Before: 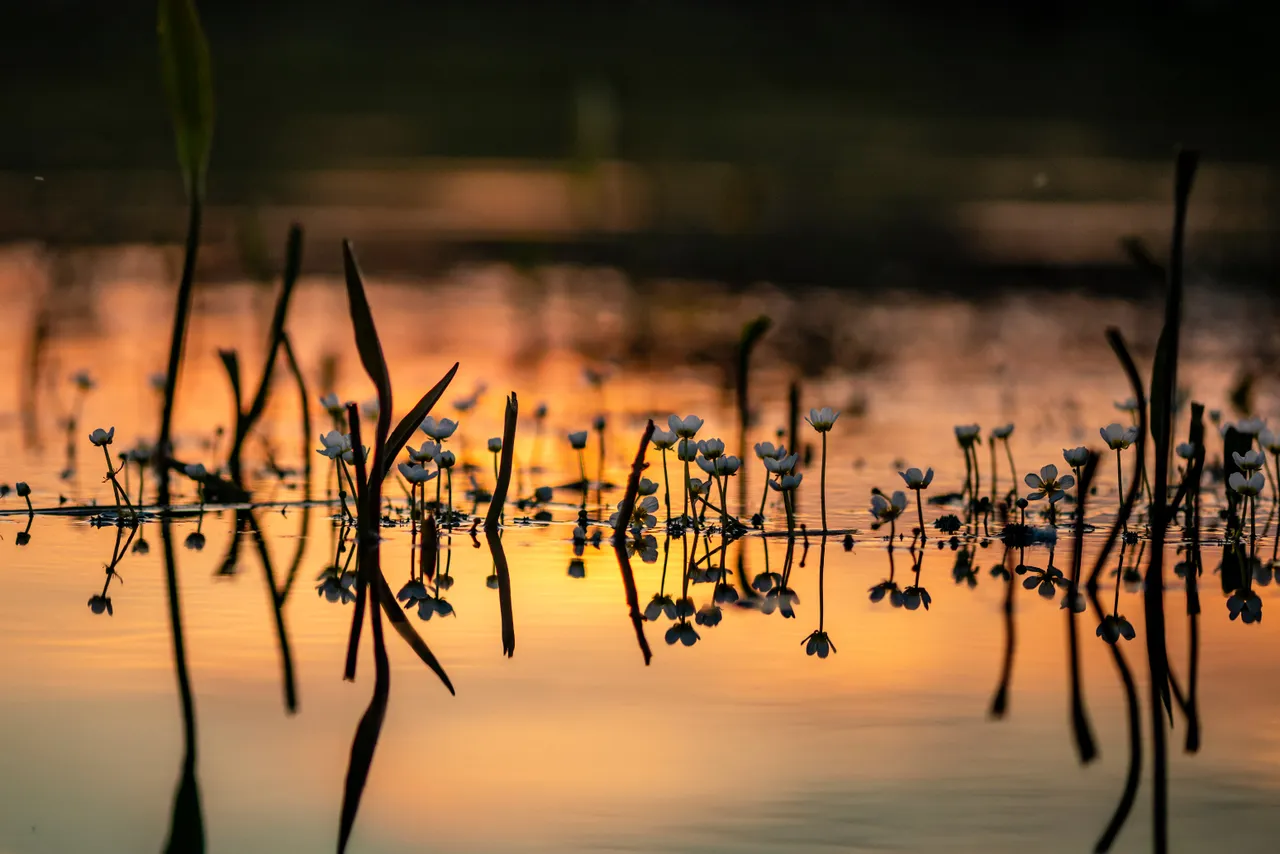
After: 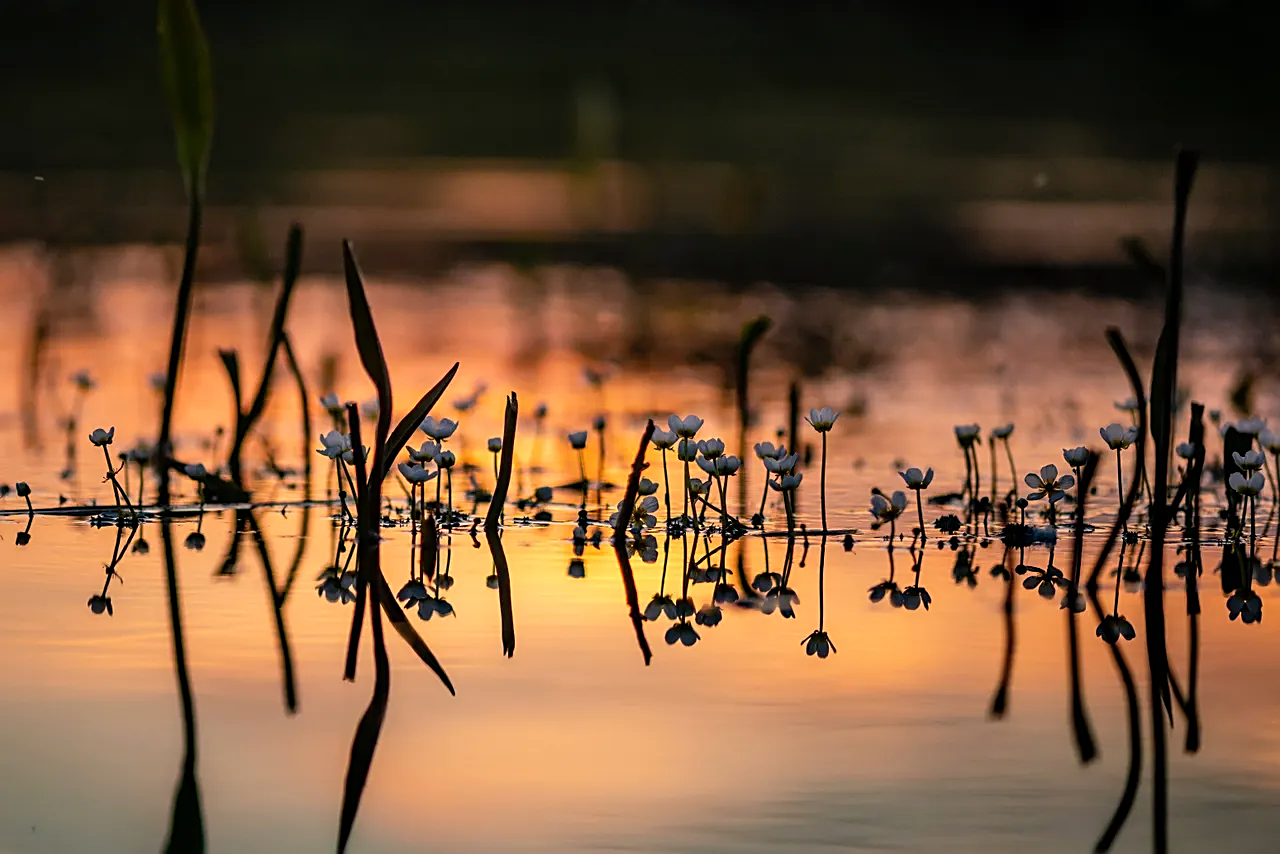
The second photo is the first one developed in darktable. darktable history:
sharpen: on, module defaults
white balance: red 1.004, blue 1.096
